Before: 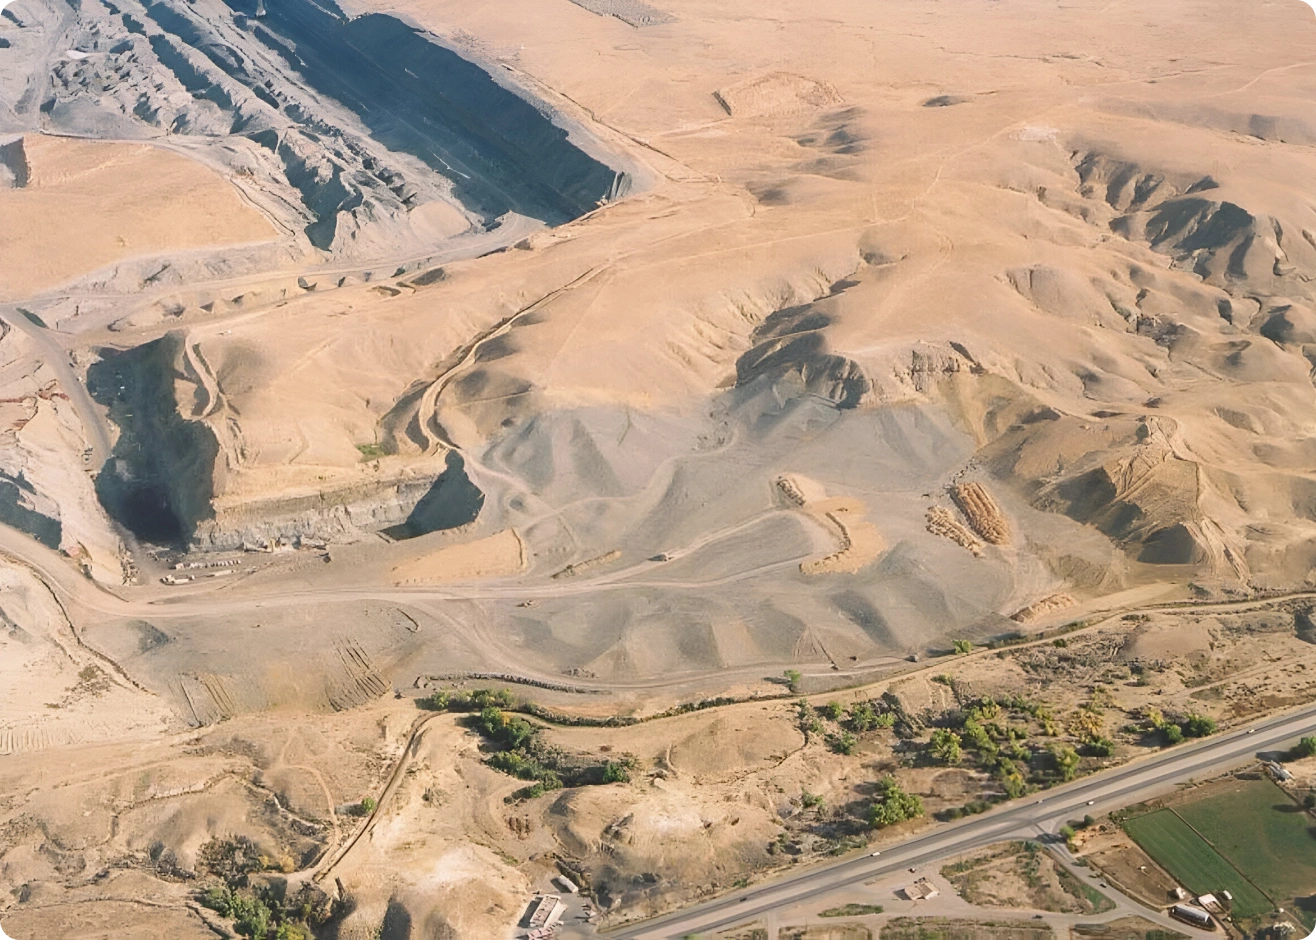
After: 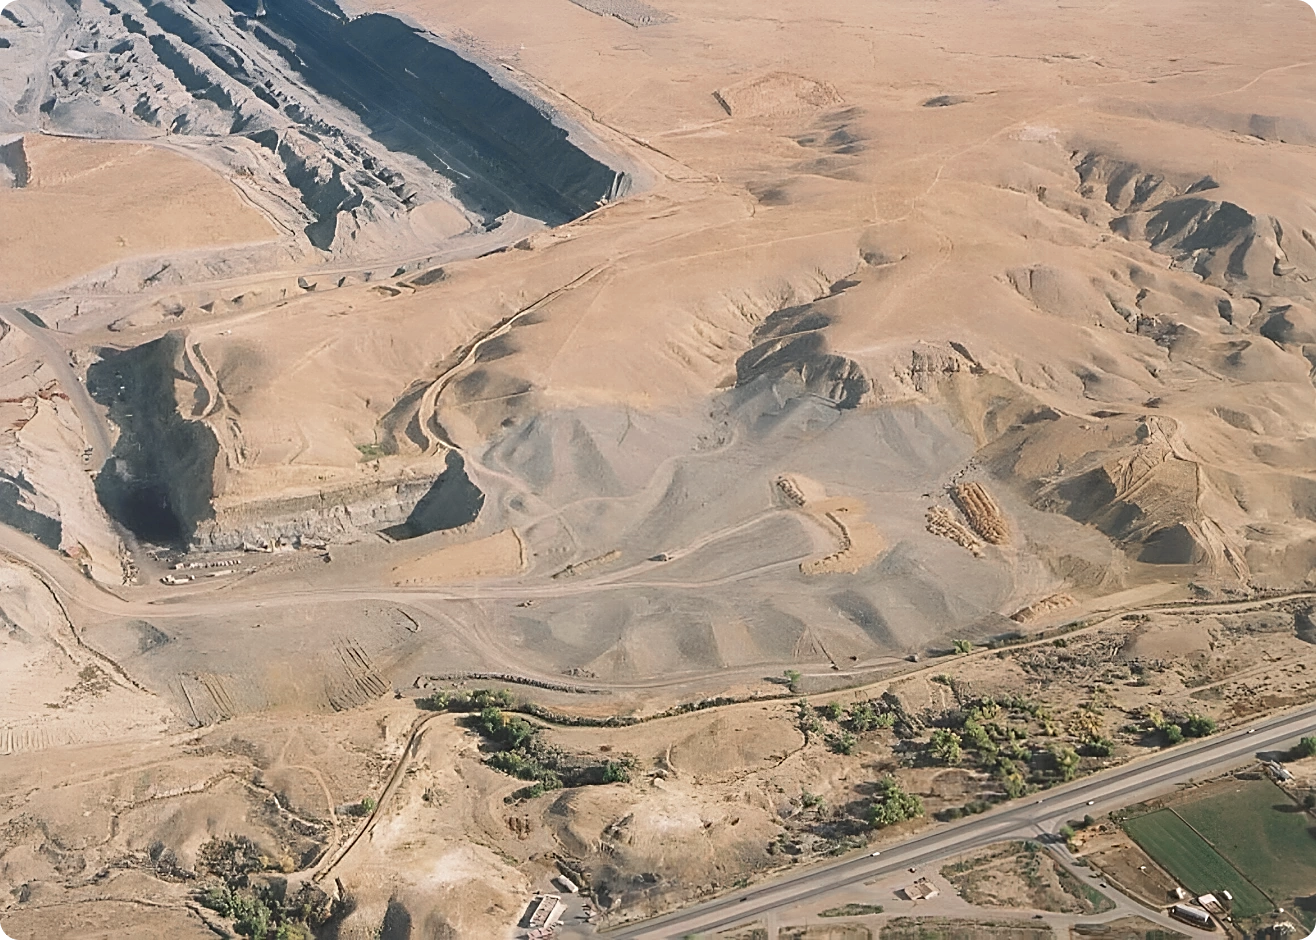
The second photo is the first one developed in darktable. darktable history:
sharpen: on, module defaults
color zones: curves: ch0 [(0, 0.5) (0.125, 0.4) (0.25, 0.5) (0.375, 0.4) (0.5, 0.4) (0.625, 0.35) (0.75, 0.35) (0.875, 0.5)]; ch1 [(0, 0.35) (0.125, 0.45) (0.25, 0.35) (0.375, 0.35) (0.5, 0.35) (0.625, 0.35) (0.75, 0.45) (0.875, 0.35)]; ch2 [(0, 0.6) (0.125, 0.5) (0.25, 0.5) (0.375, 0.6) (0.5, 0.6) (0.625, 0.5) (0.75, 0.5) (0.875, 0.5)]
